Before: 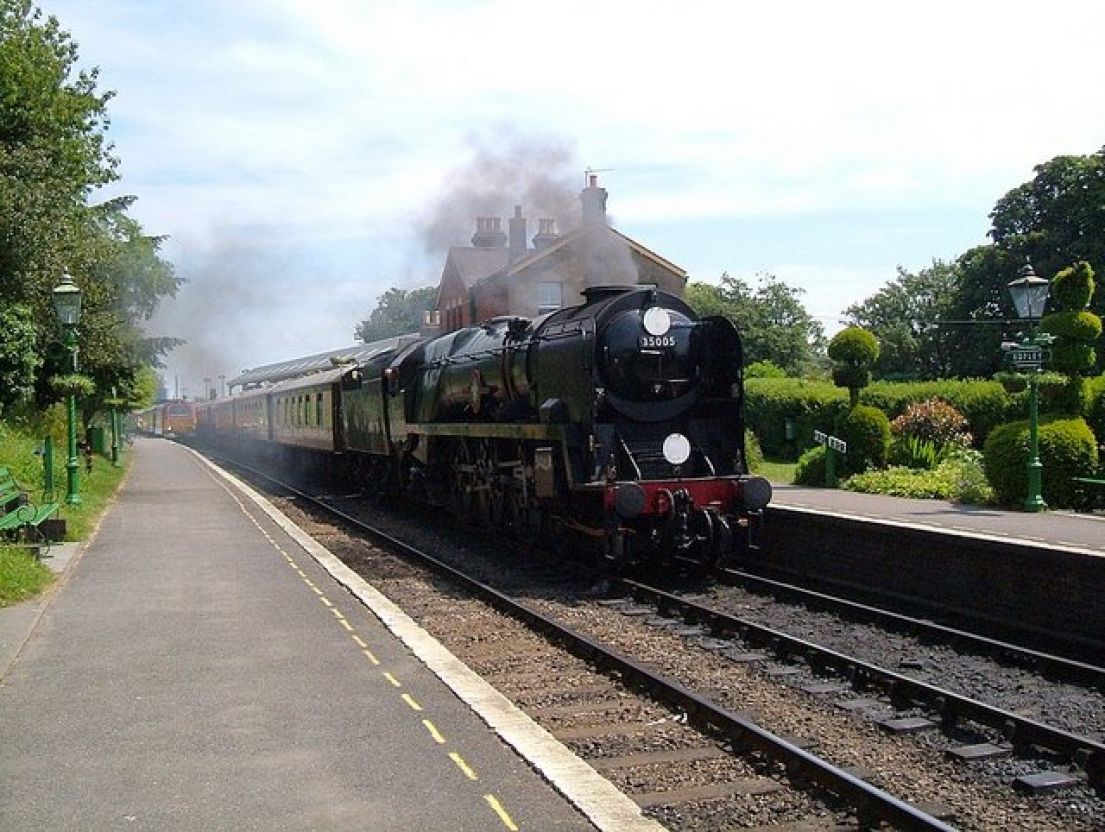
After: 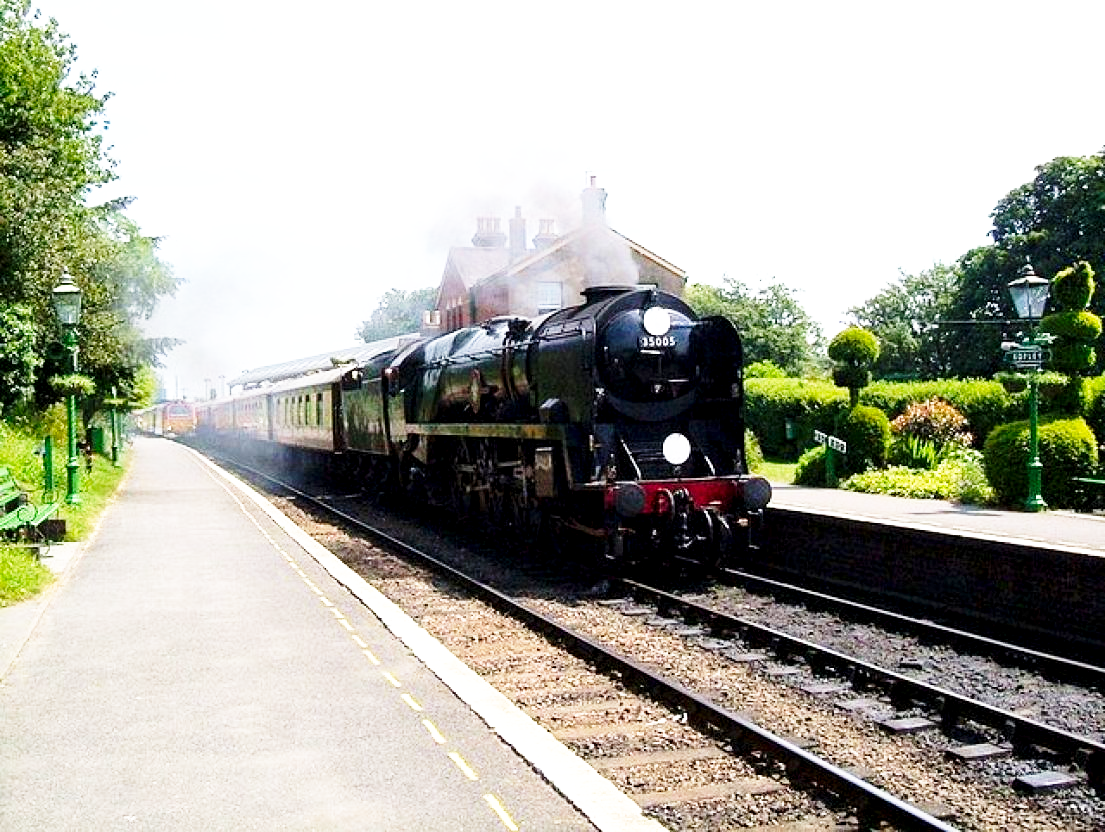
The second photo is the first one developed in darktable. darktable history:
exposure: black level correction 0.005, exposure 0.417 EV, compensate highlight preservation false
base curve: curves: ch0 [(0, 0) (0.026, 0.03) (0.109, 0.232) (0.351, 0.748) (0.669, 0.968) (1, 1)], preserve colors none
